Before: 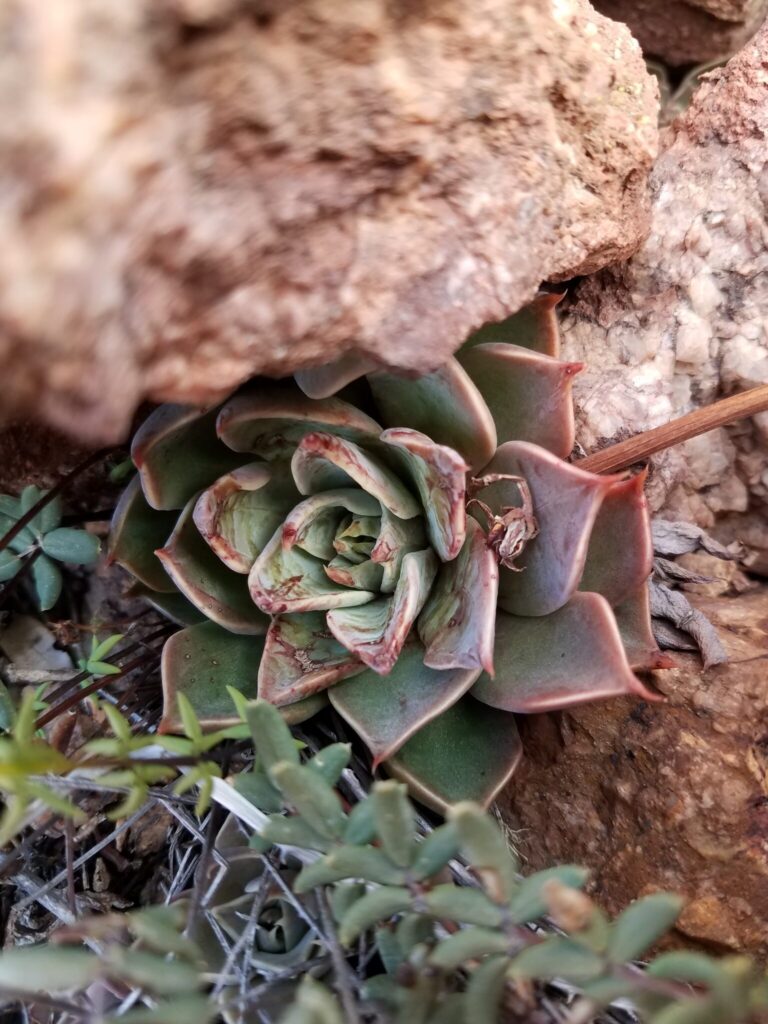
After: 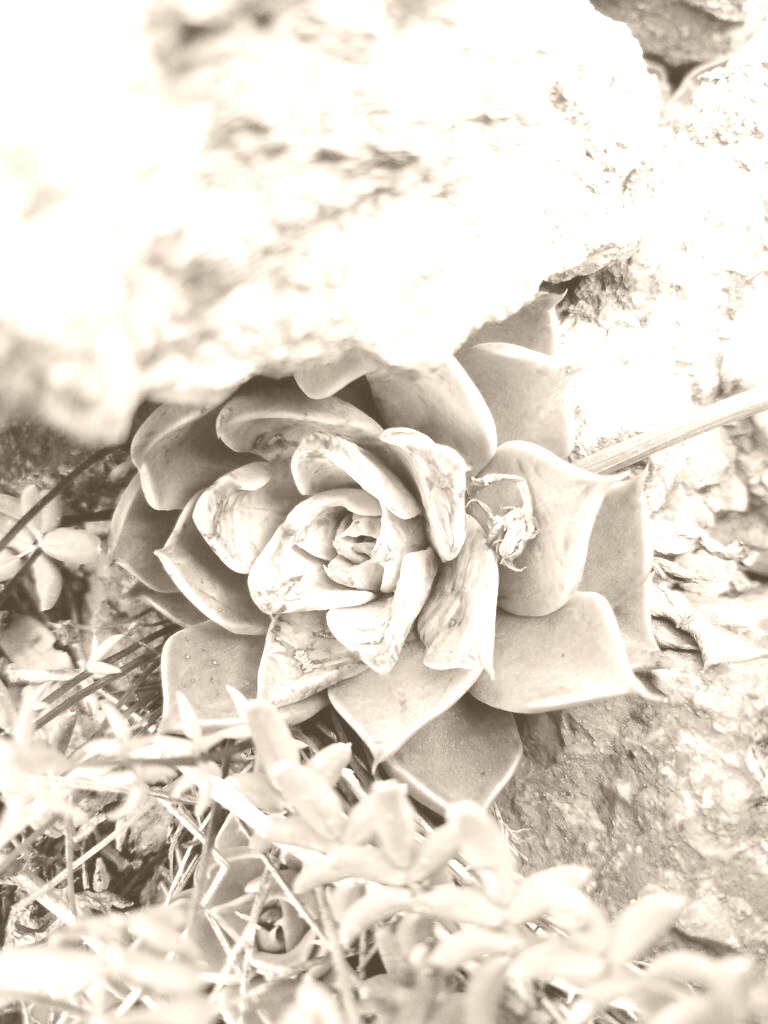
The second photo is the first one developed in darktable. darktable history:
global tonemap: drago (0.7, 100)
colorize: hue 34.49°, saturation 35.33%, source mix 100%, version 1
